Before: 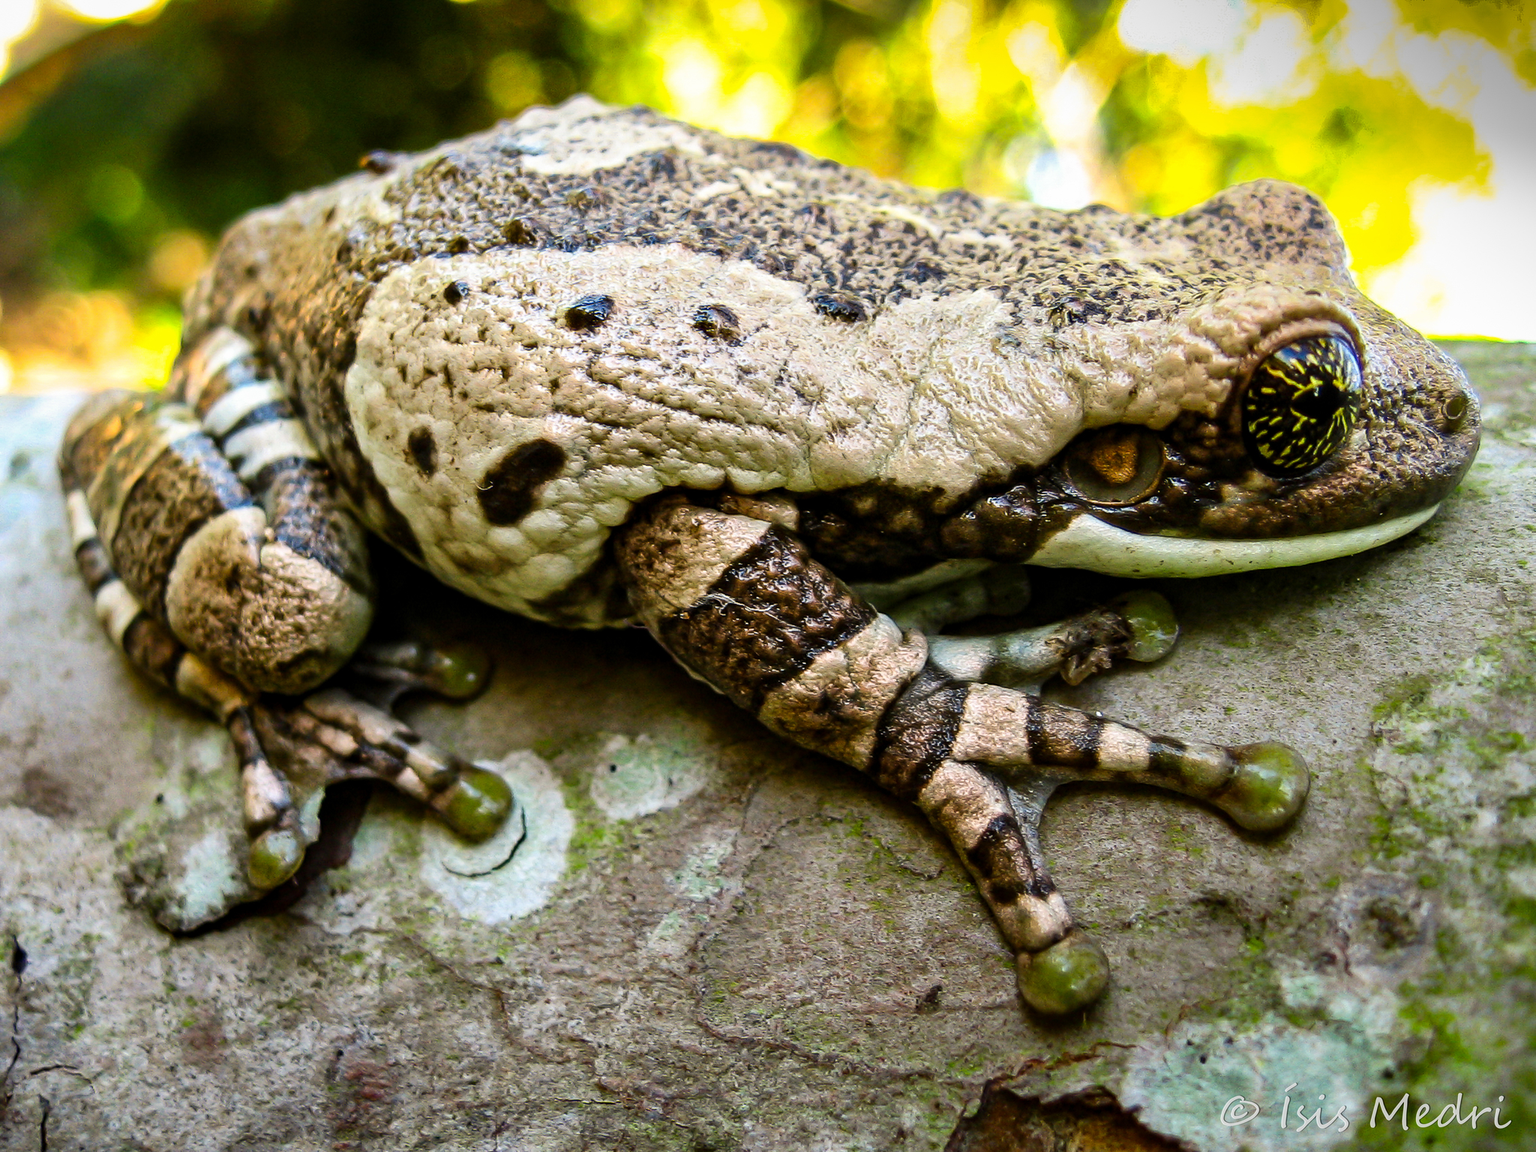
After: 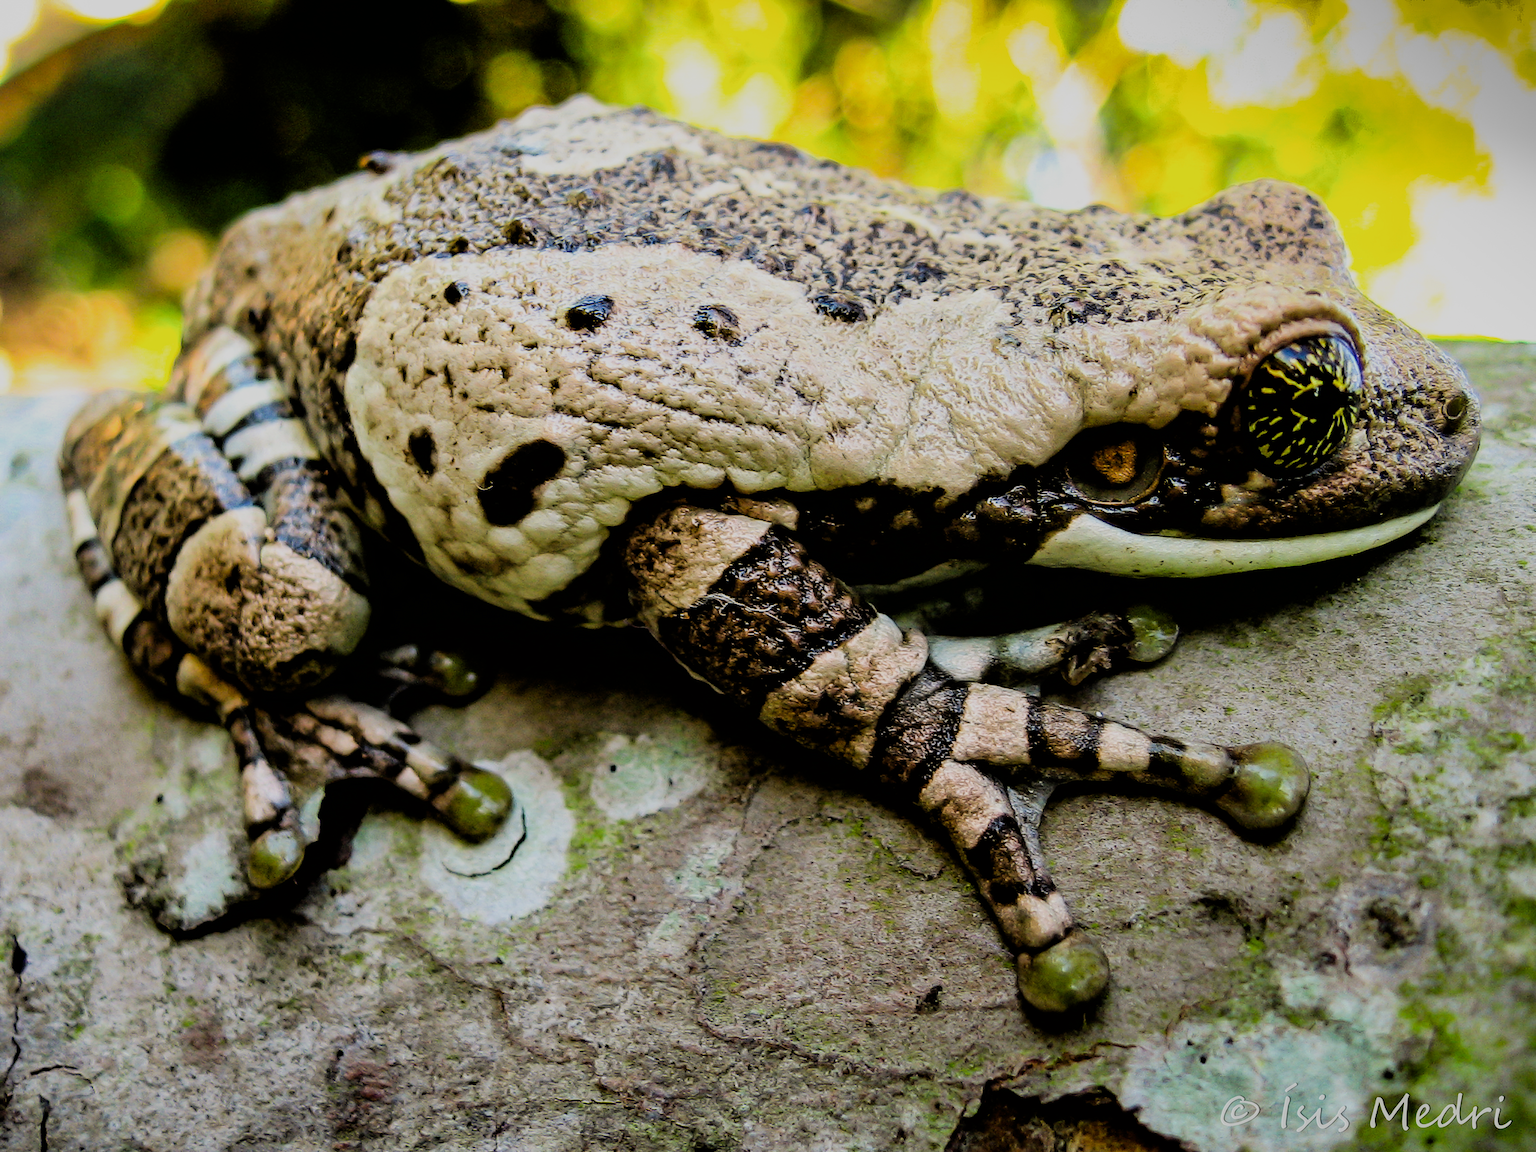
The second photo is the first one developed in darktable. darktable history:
filmic rgb: black relative exposure -4.35 EV, white relative exposure 4.56 EV, hardness 2.39, contrast 1.05
